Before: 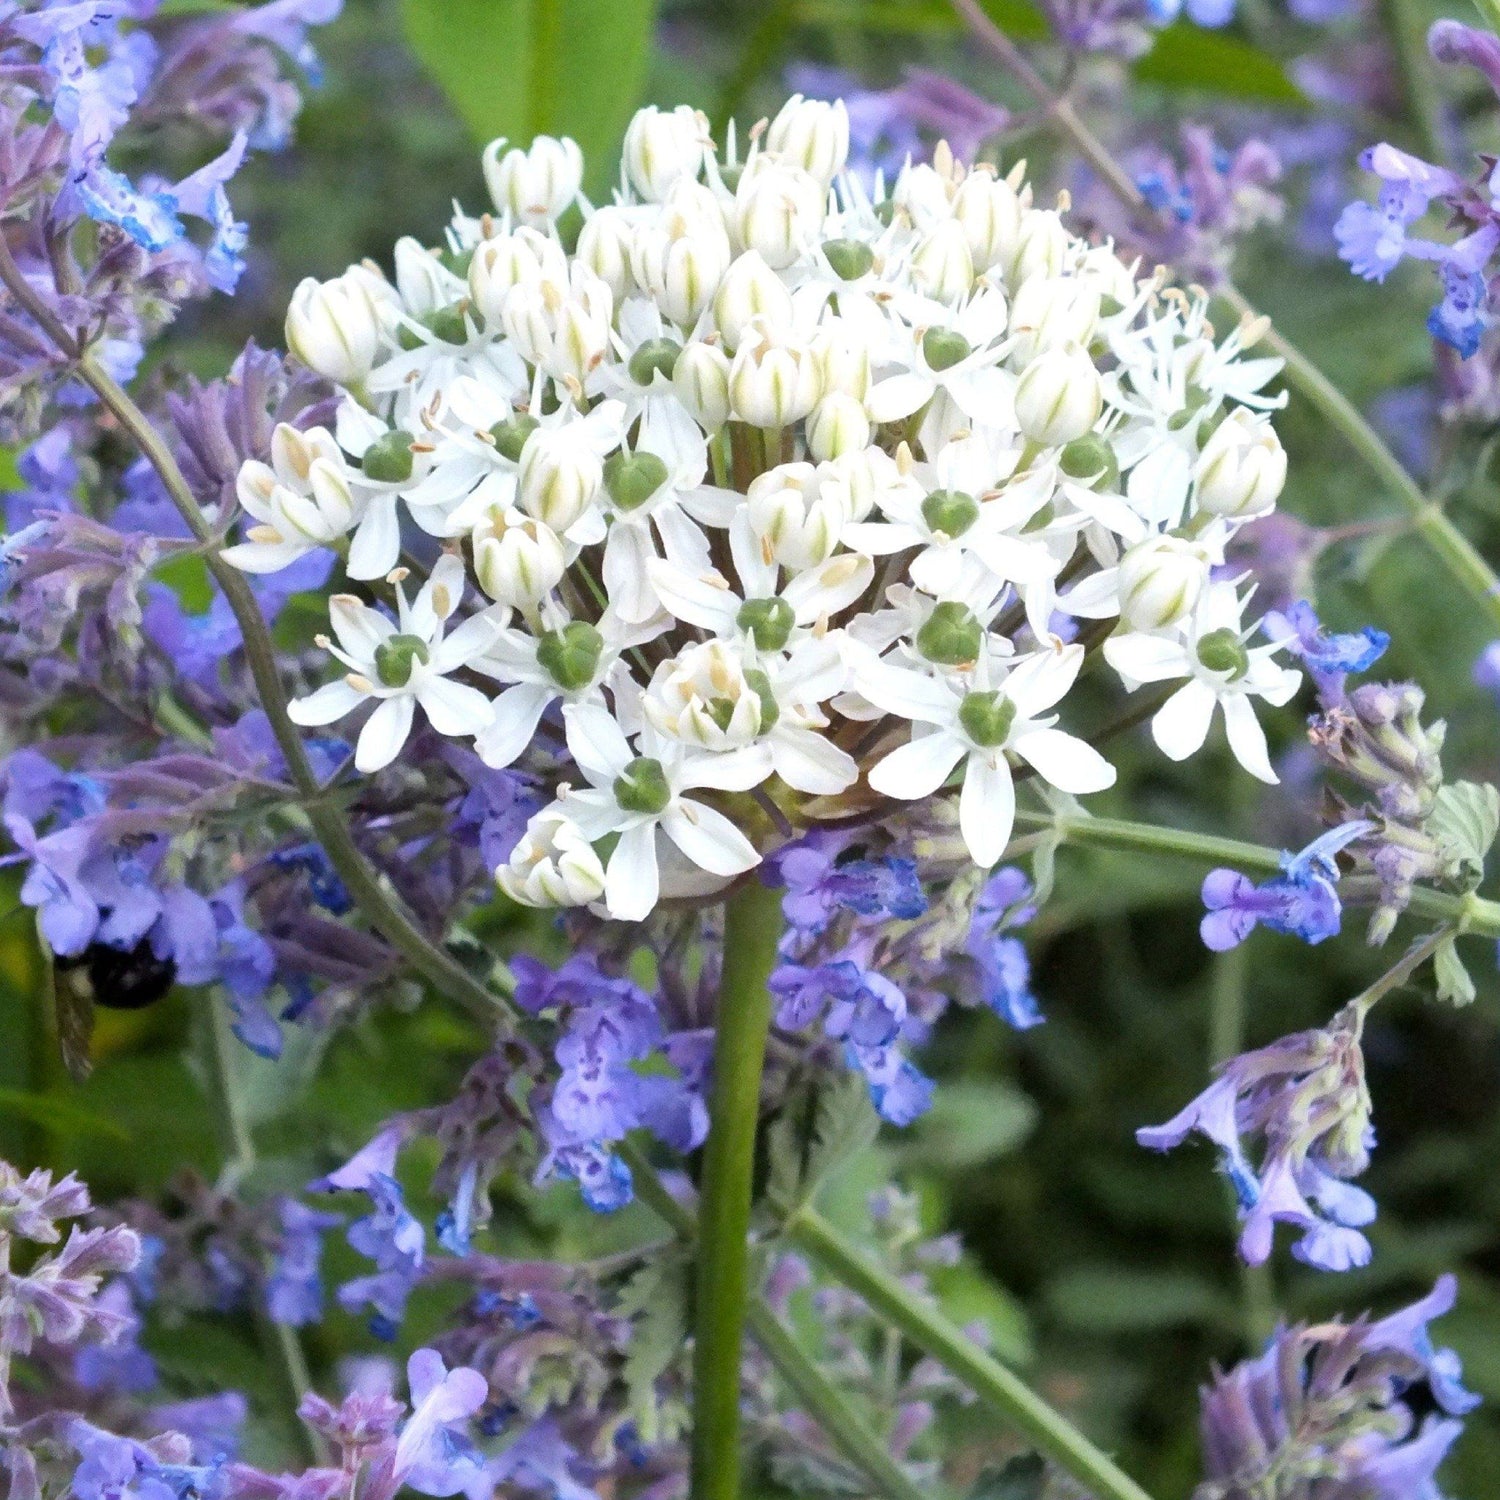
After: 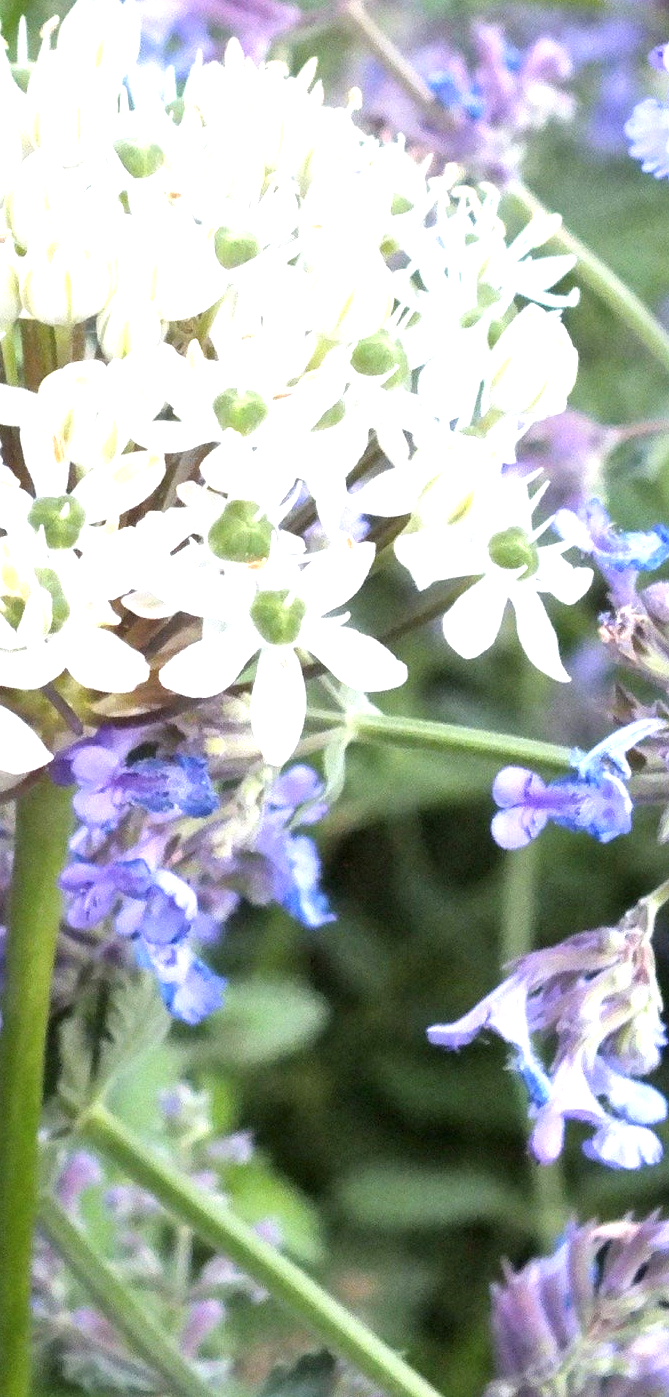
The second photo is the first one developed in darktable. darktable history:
crop: left 47.276%, top 6.864%, right 8.091%
exposure: exposure 0.926 EV, compensate highlight preservation false
contrast brightness saturation: saturation -0.066
